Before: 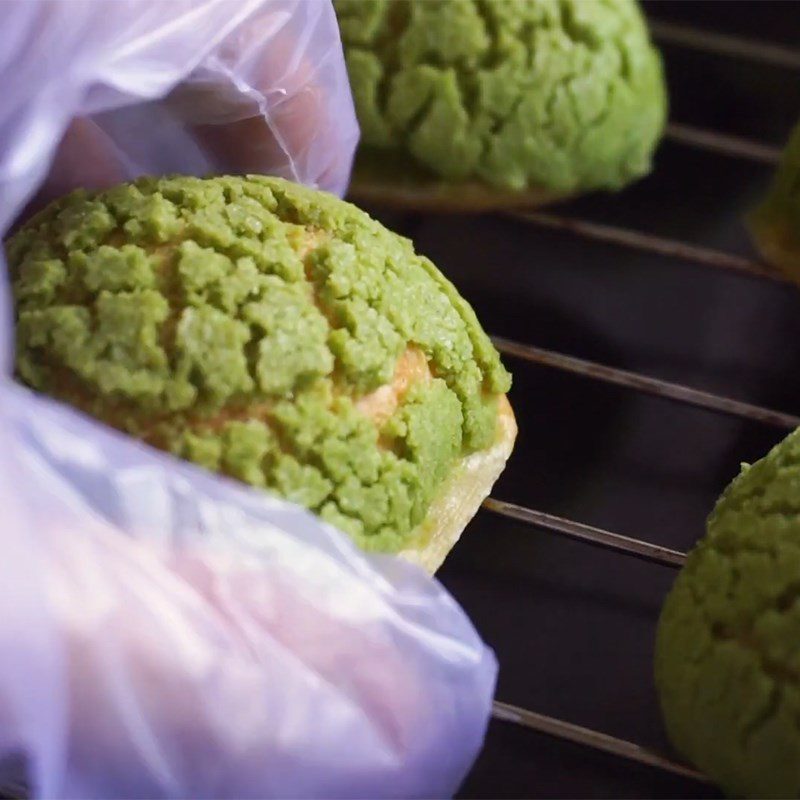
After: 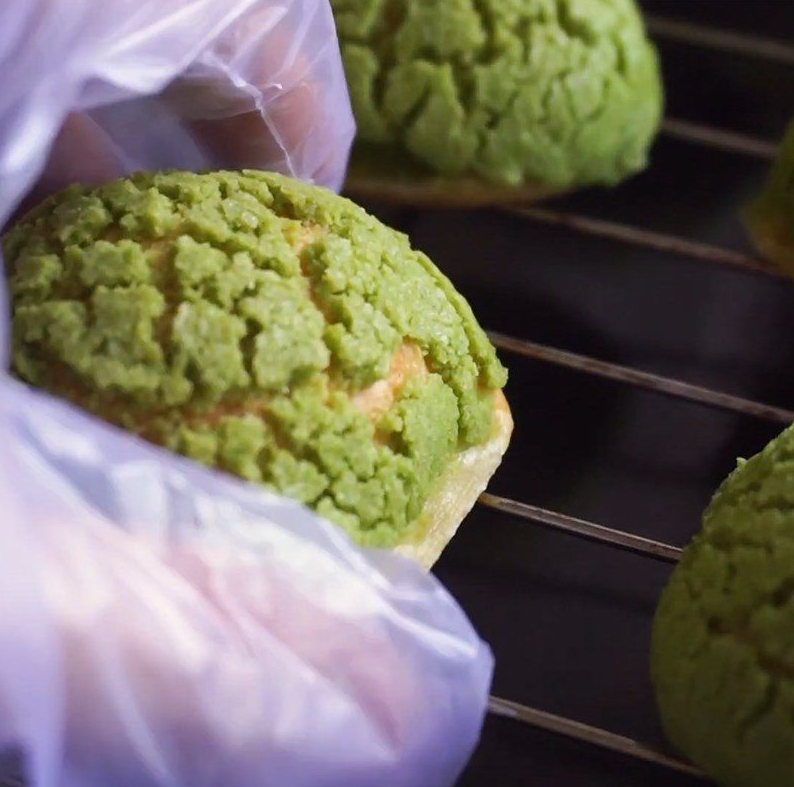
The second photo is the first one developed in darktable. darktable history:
crop: left 0.502%, top 0.736%, right 0.158%, bottom 0.778%
